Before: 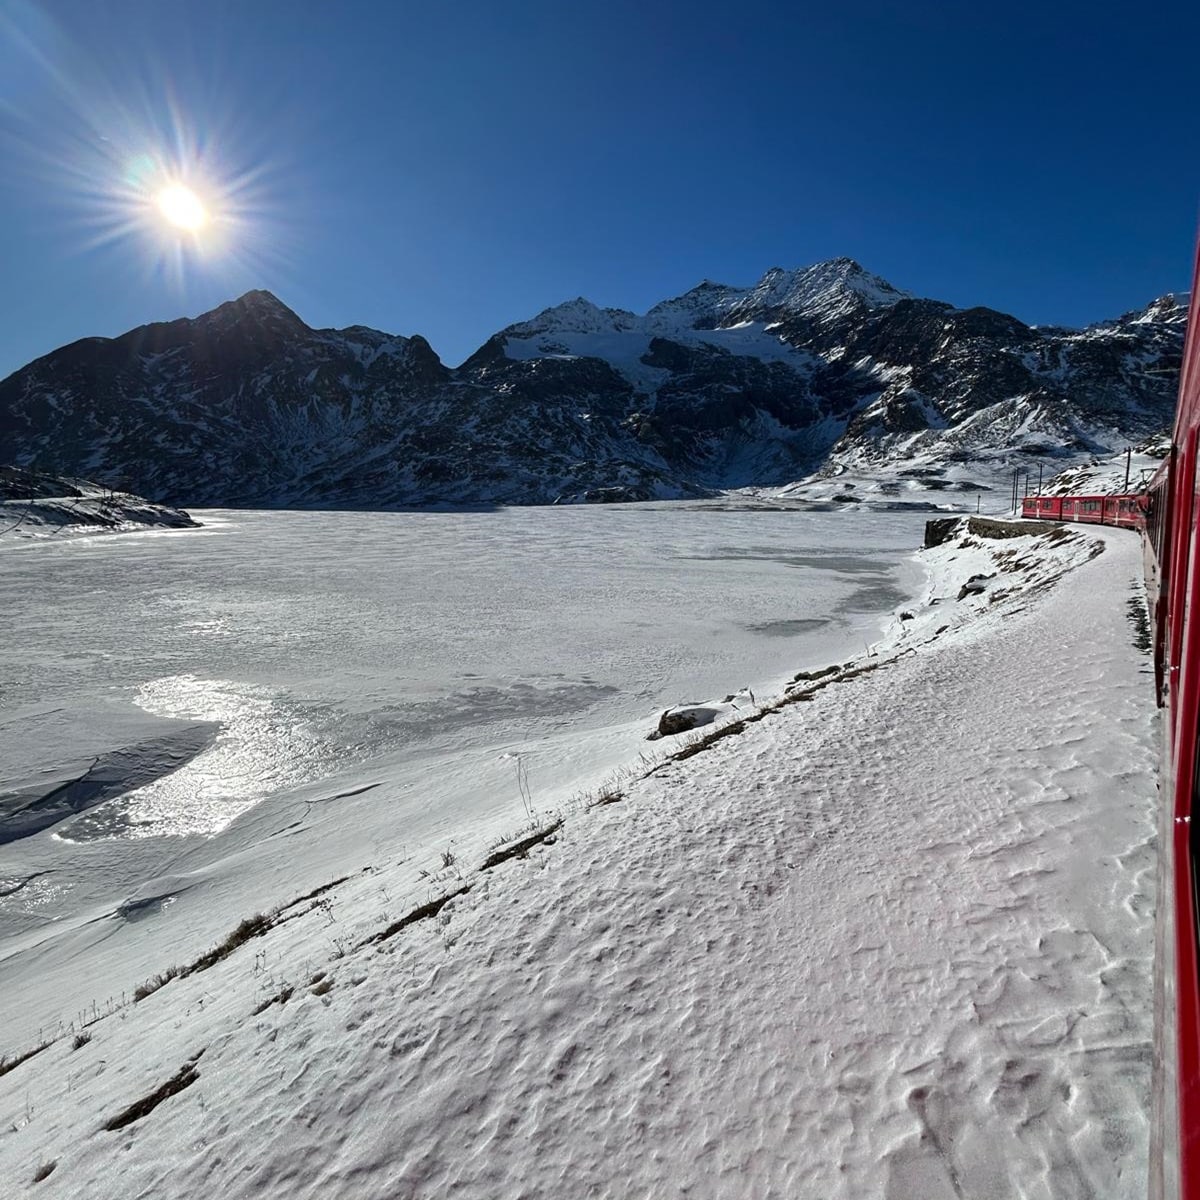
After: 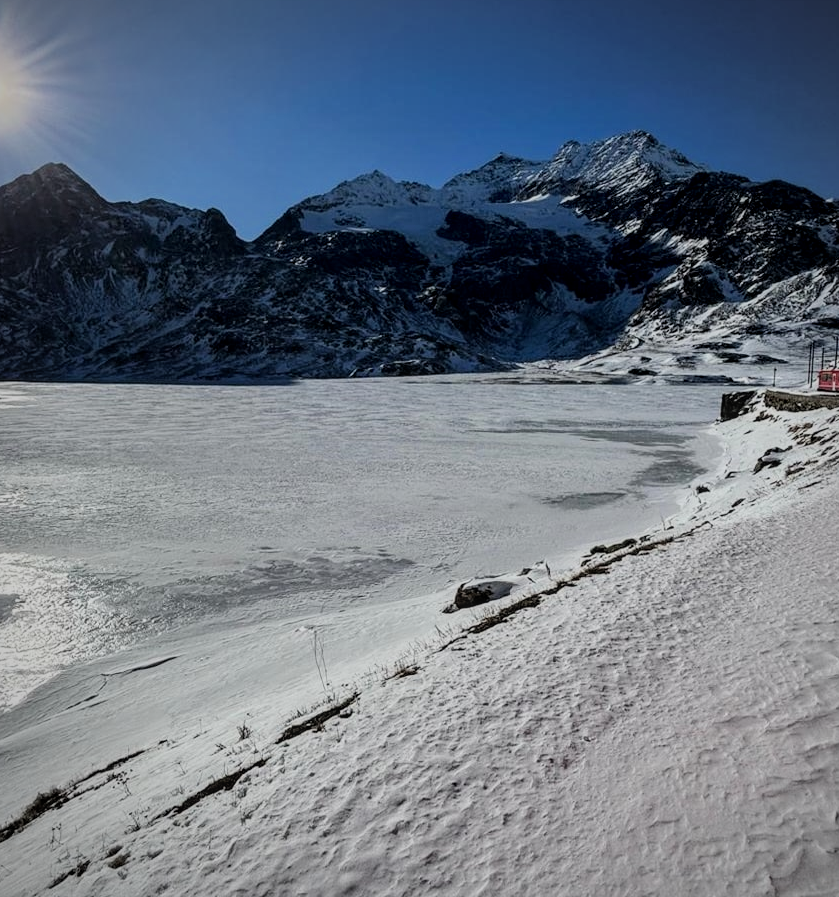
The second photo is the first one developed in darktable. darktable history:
vignetting: fall-off radius 60.92%
contrast brightness saturation: contrast 0.05
crop and rotate: left 17.046%, top 10.659%, right 12.989%, bottom 14.553%
filmic rgb: black relative exposure -7.65 EV, white relative exposure 4.56 EV, hardness 3.61, color science v6 (2022)
local contrast: on, module defaults
